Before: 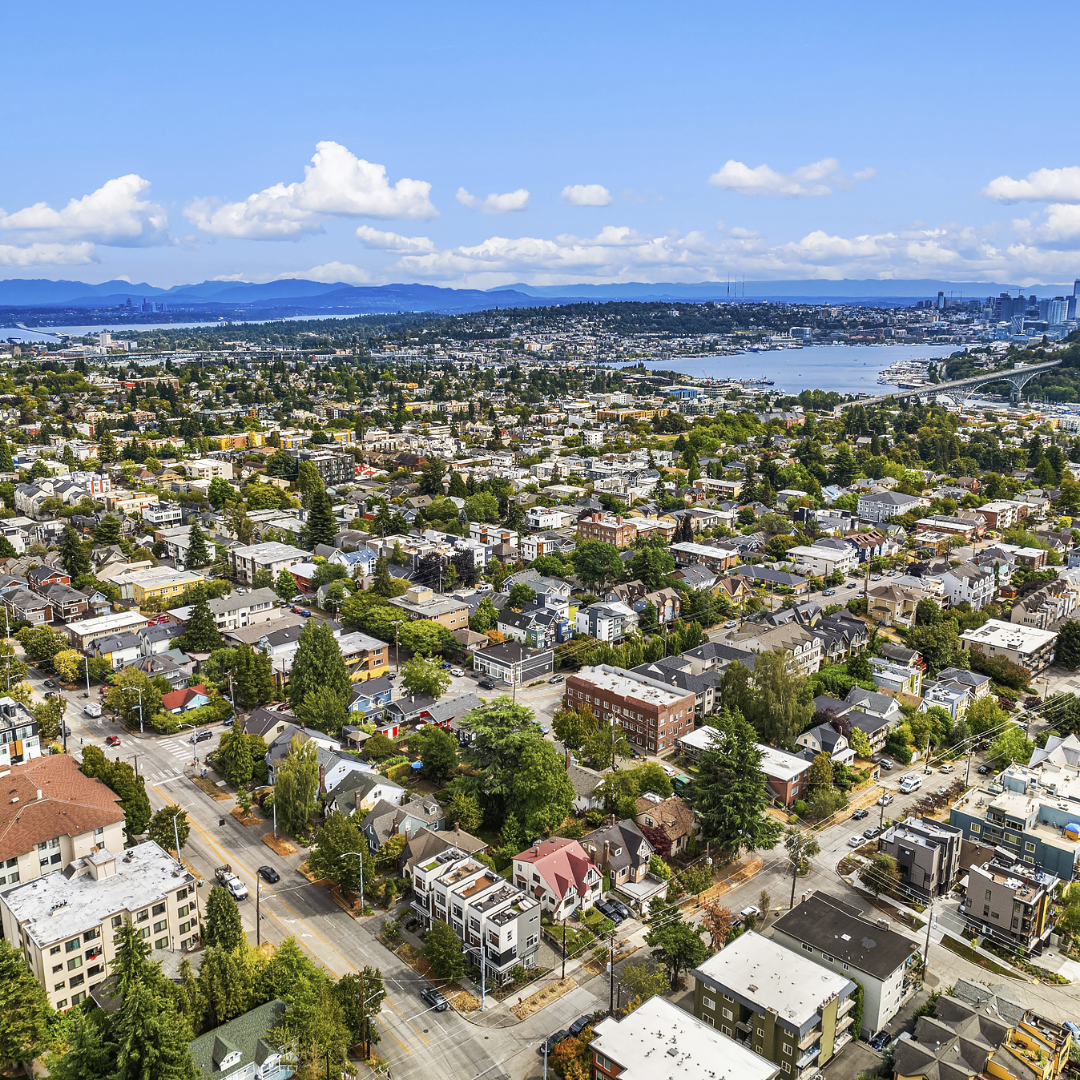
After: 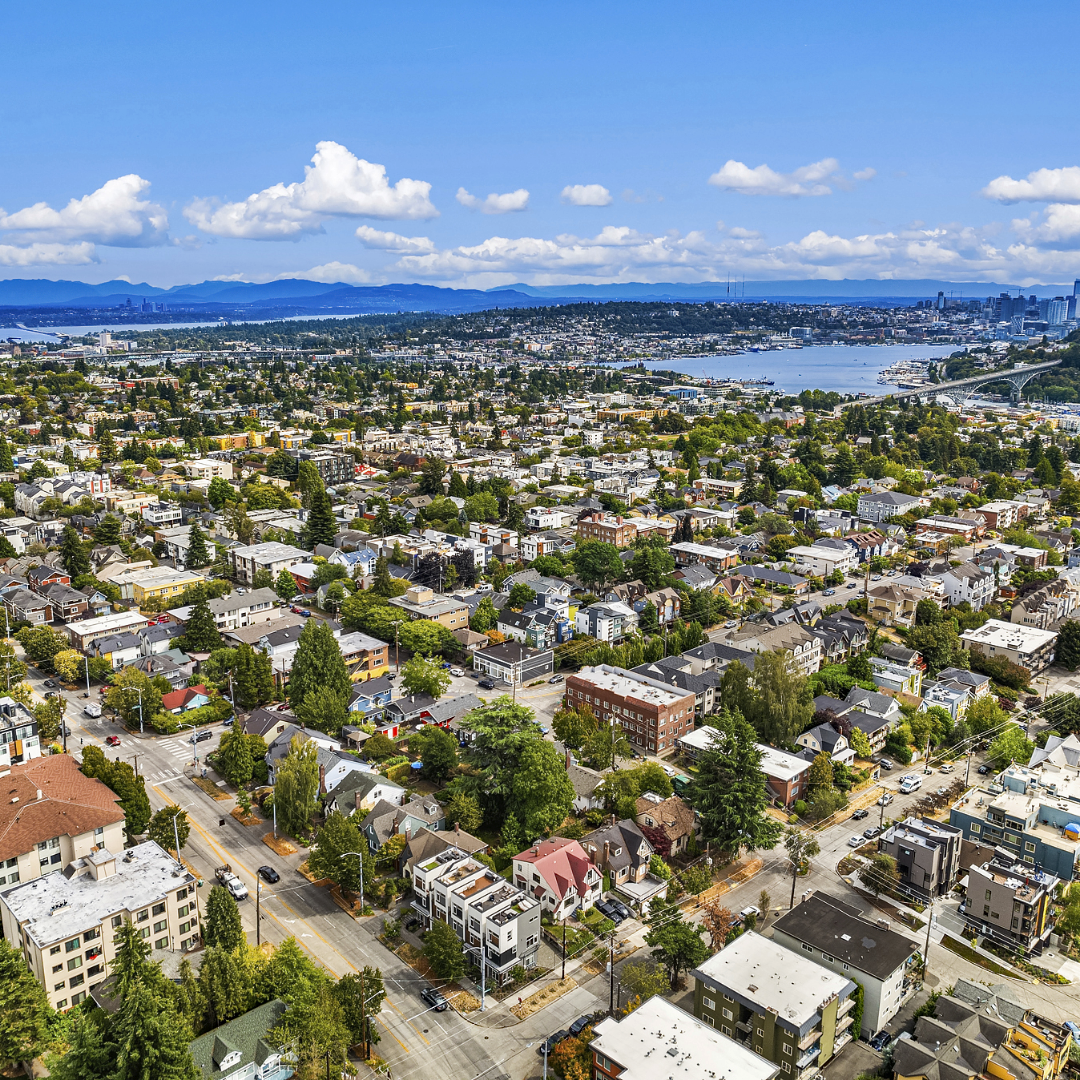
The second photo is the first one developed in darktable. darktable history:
haze removal: compatibility mode true, adaptive false
shadows and highlights: low approximation 0.01, soften with gaussian
